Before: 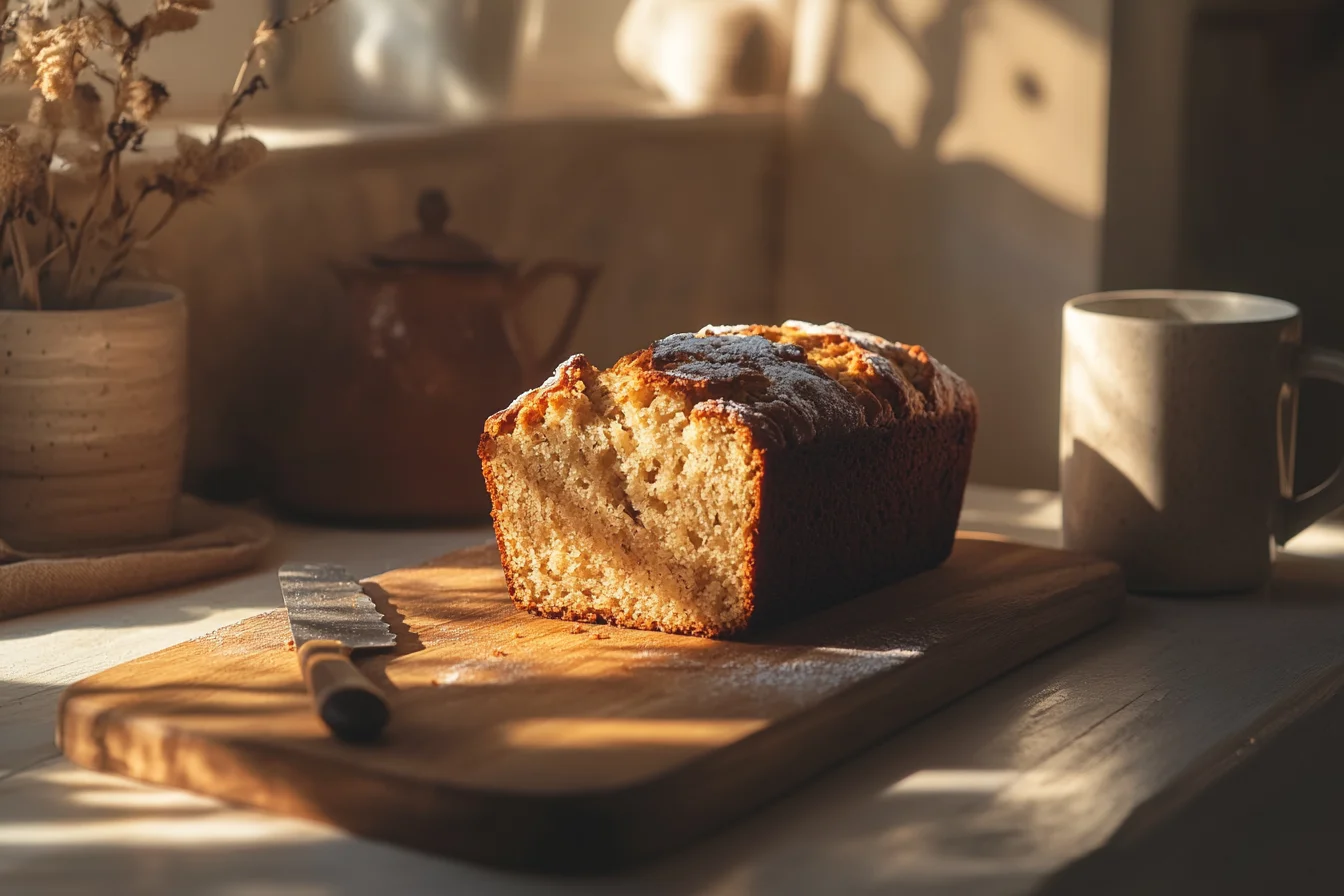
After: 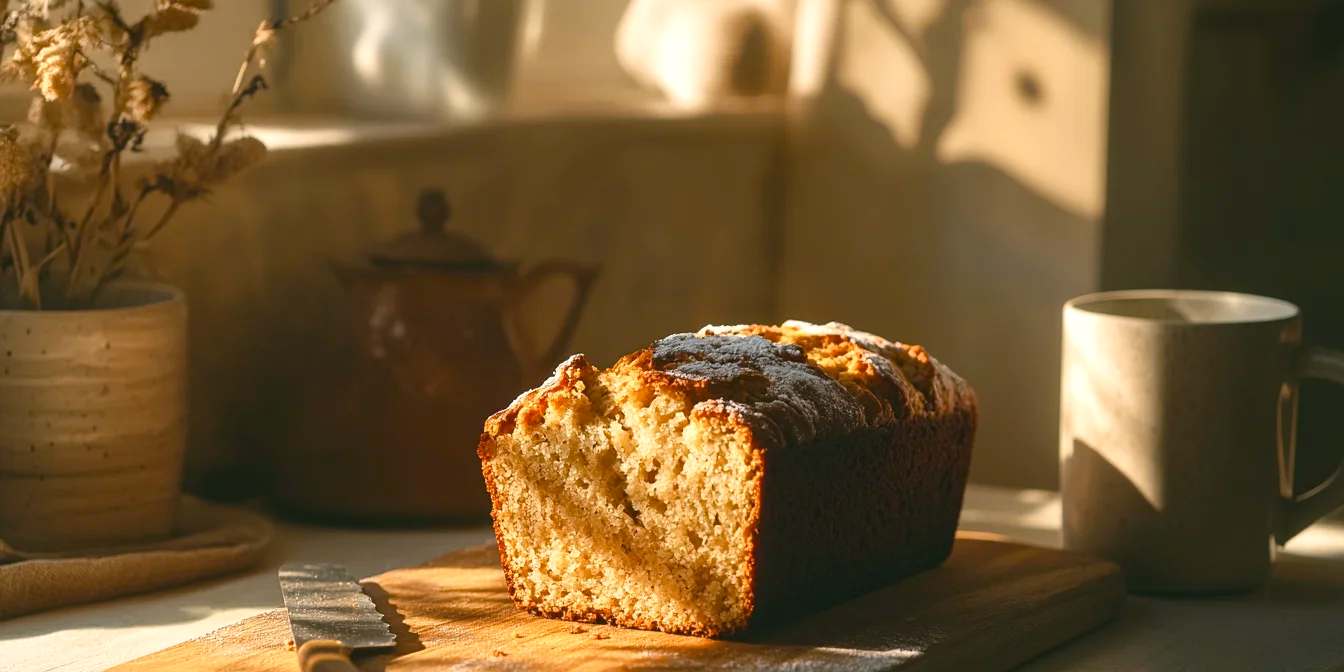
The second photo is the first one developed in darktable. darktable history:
color correction: highlights a* 4.02, highlights b* 4.98, shadows a* -7.55, shadows b* 4.98
crop: bottom 24.967%
color balance rgb: linear chroma grading › shadows 32%, linear chroma grading › global chroma -2%, linear chroma grading › mid-tones 4%, perceptual saturation grading › global saturation -2%, perceptual saturation grading › highlights -8%, perceptual saturation grading › mid-tones 8%, perceptual saturation grading › shadows 4%, perceptual brilliance grading › highlights 8%, perceptual brilliance grading › mid-tones 4%, perceptual brilliance grading › shadows 2%, global vibrance 16%, saturation formula JzAzBz (2021)
